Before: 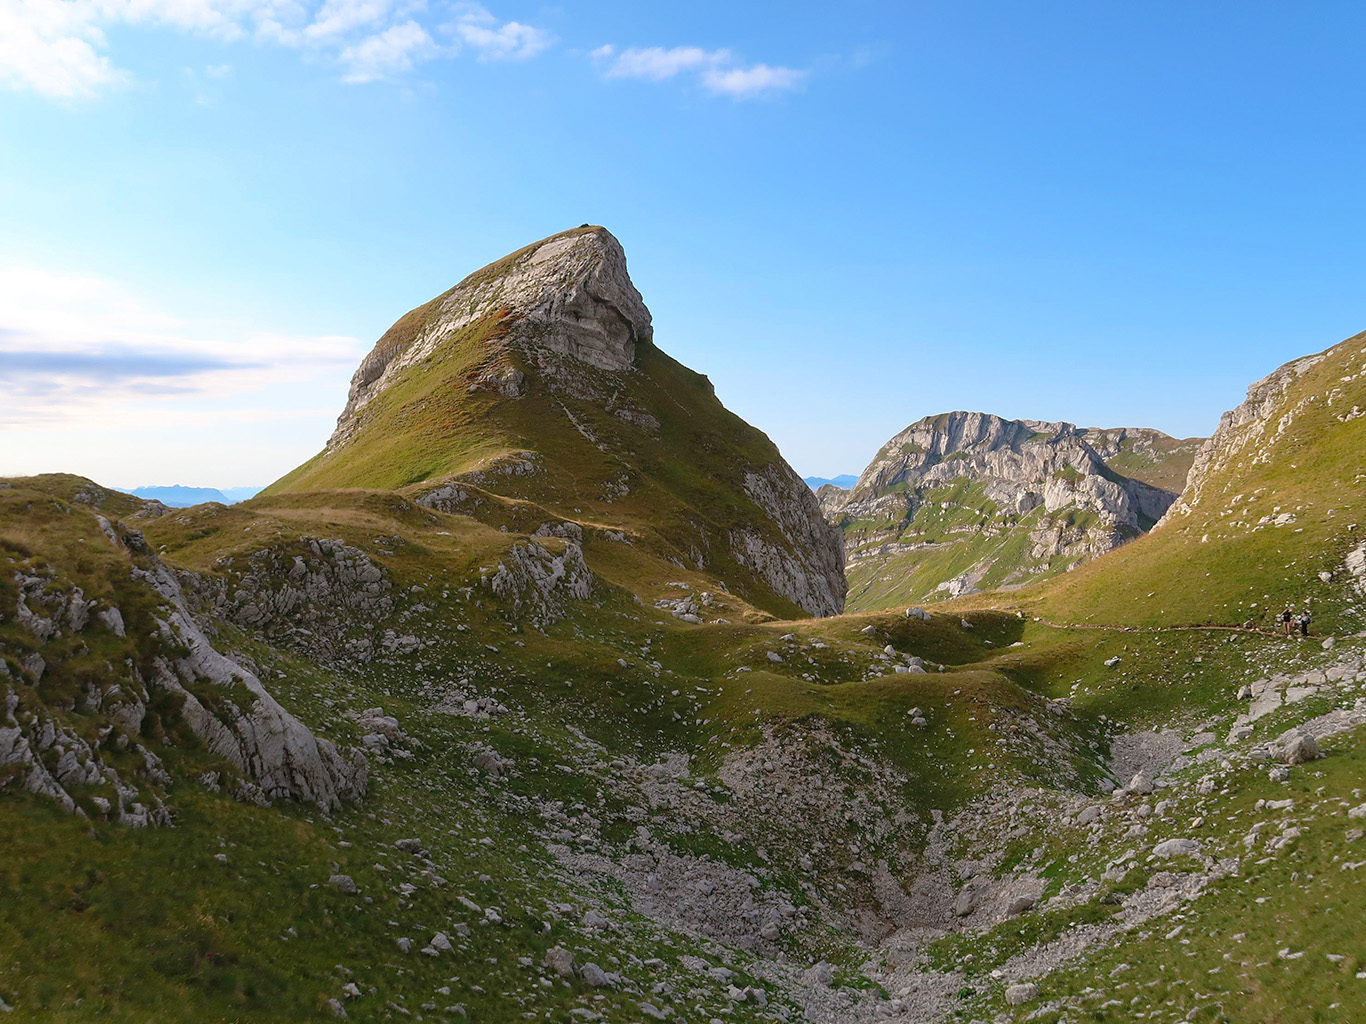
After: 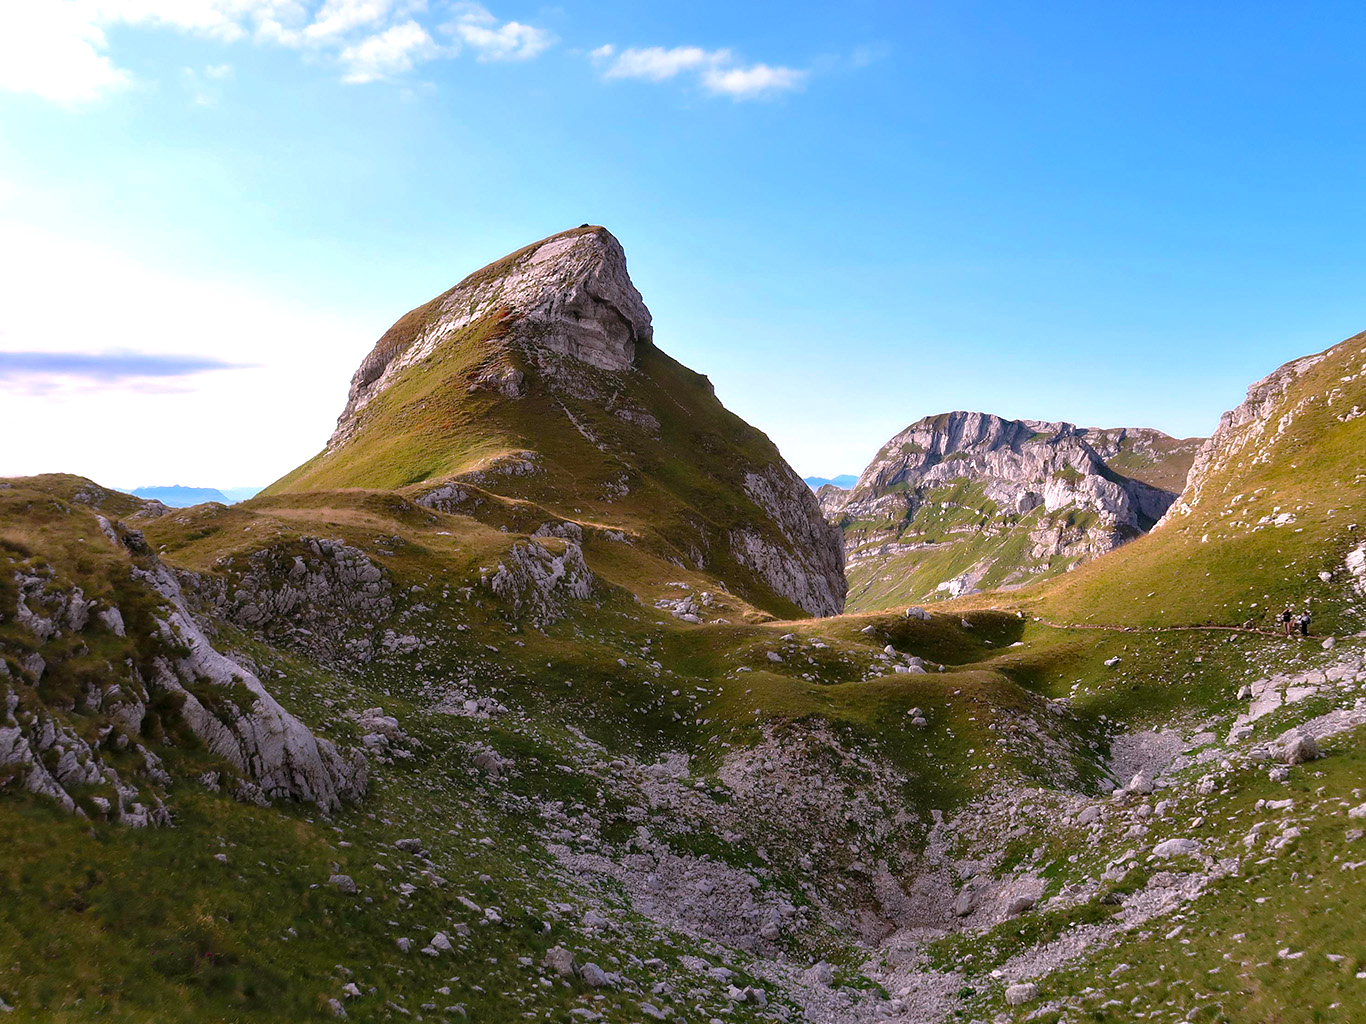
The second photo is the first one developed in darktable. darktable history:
contrast equalizer: y [[0.514, 0.573, 0.581, 0.508, 0.5, 0.5], [0.5 ×6], [0.5 ×6], [0 ×6], [0 ×6]]
color balance: contrast 10%
white balance: red 1.066, blue 1.119
